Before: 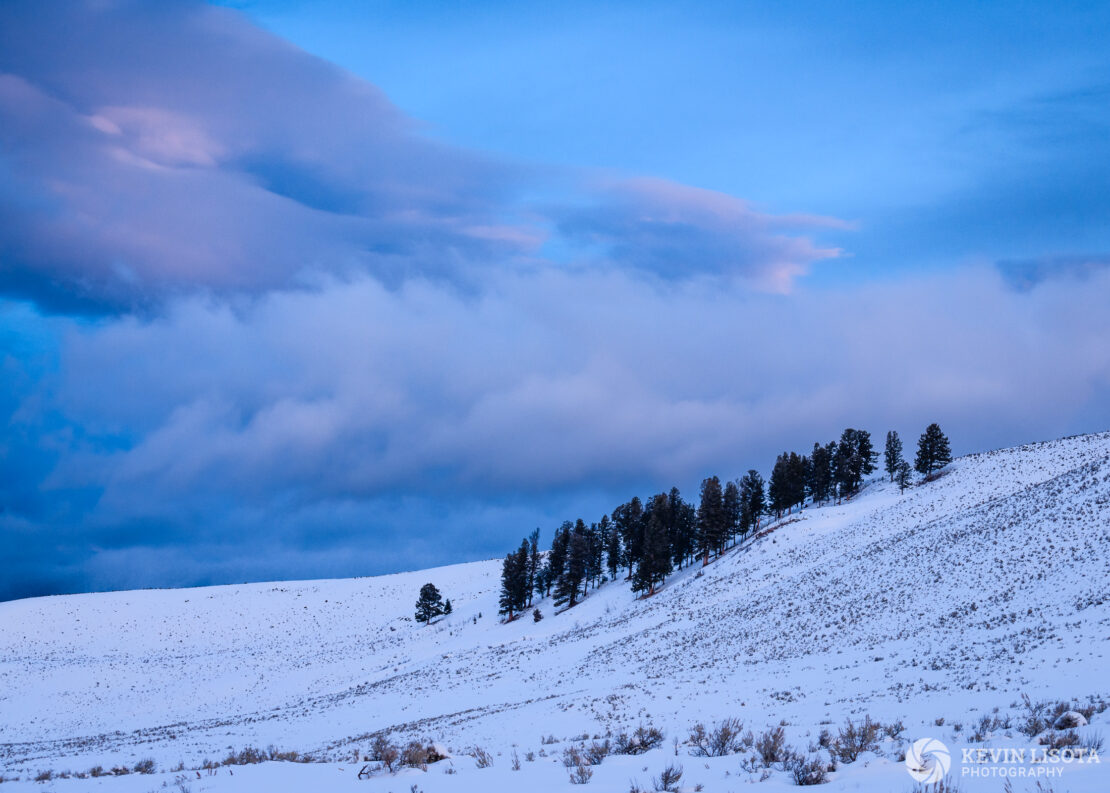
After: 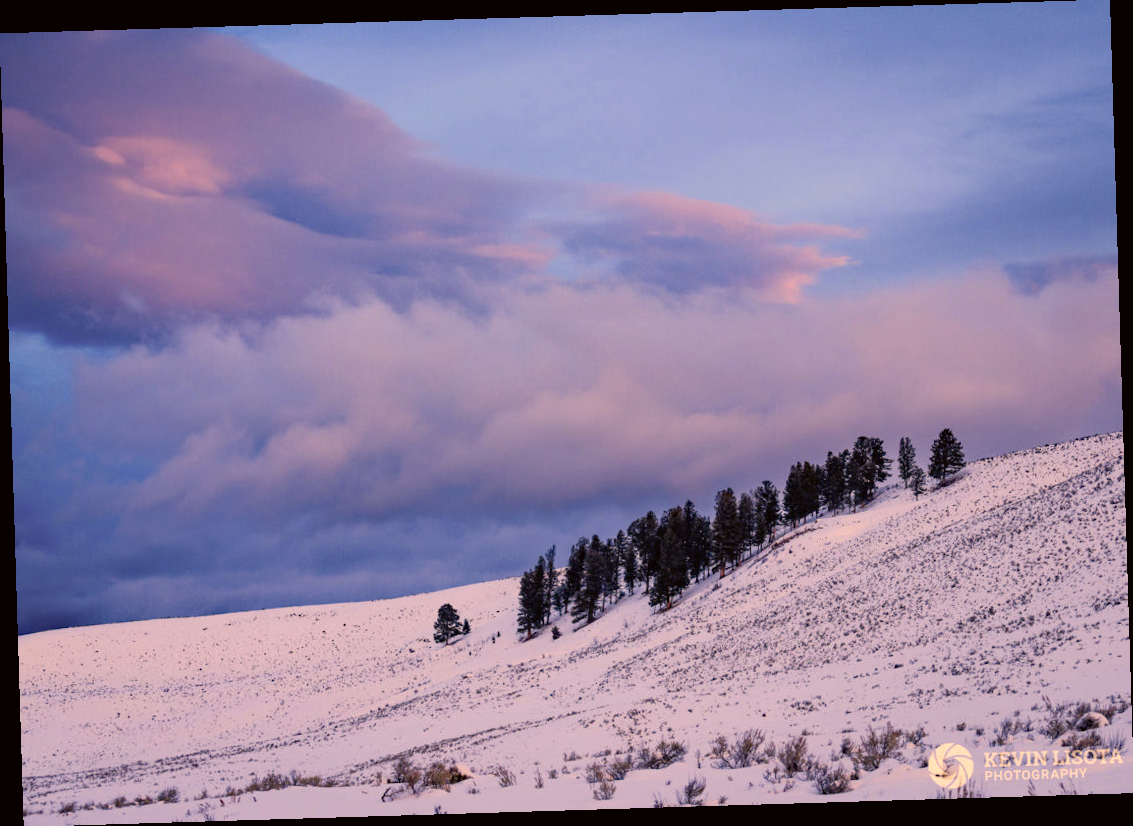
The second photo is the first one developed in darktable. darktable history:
color correction: highlights a* 17.94, highlights b* 35.39, shadows a* 1.48, shadows b* 6.42, saturation 1.01
rotate and perspective: rotation -1.75°, automatic cropping off
haze removal: strength 0.29, distance 0.25, compatibility mode true, adaptive false
